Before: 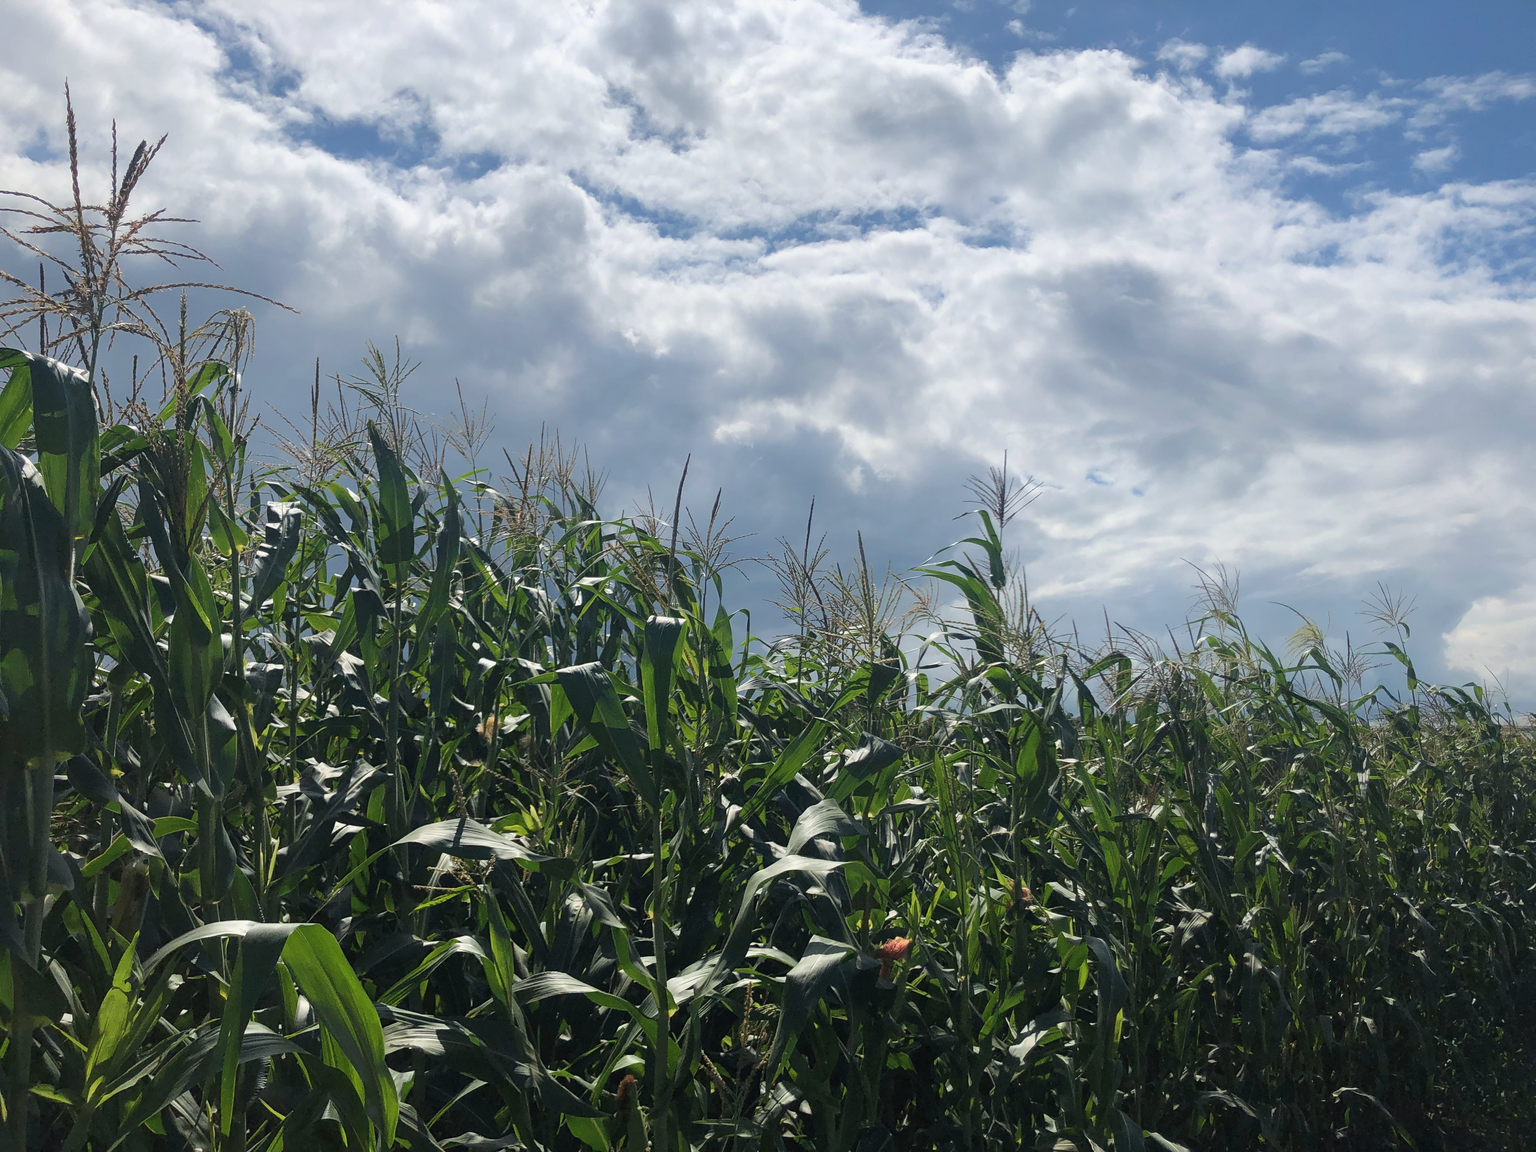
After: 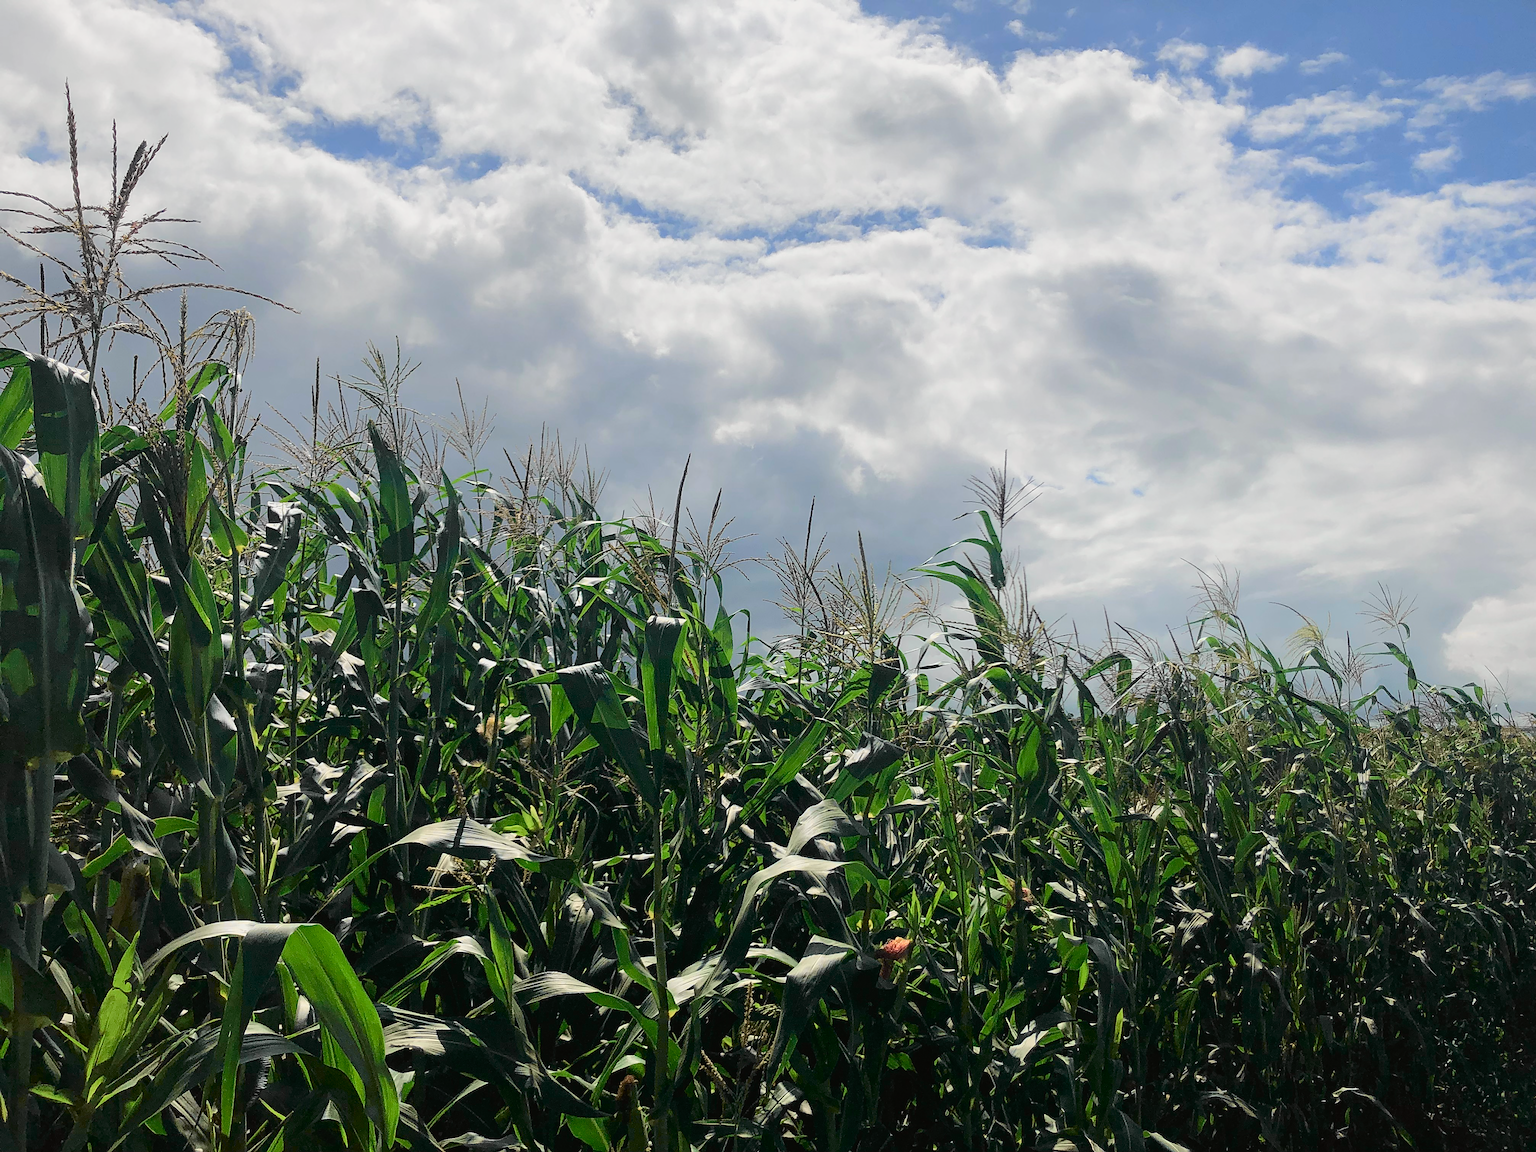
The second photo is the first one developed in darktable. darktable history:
tone curve: curves: ch0 [(0, 0.019) (0.066, 0.043) (0.189, 0.182) (0.368, 0.407) (0.501, 0.564) (0.677, 0.729) (0.851, 0.861) (0.997, 0.959)]; ch1 [(0, 0) (0.187, 0.121) (0.388, 0.346) (0.437, 0.409) (0.474, 0.472) (0.499, 0.501) (0.514, 0.507) (0.548, 0.557) (0.653, 0.663) (0.812, 0.856) (1, 1)]; ch2 [(0, 0) (0.246, 0.214) (0.421, 0.427) (0.459, 0.484) (0.5, 0.504) (0.518, 0.516) (0.529, 0.548) (0.56, 0.576) (0.607, 0.63) (0.744, 0.734) (0.867, 0.821) (0.993, 0.889)], color space Lab, independent channels, preserve colors none
sharpen: on, module defaults
